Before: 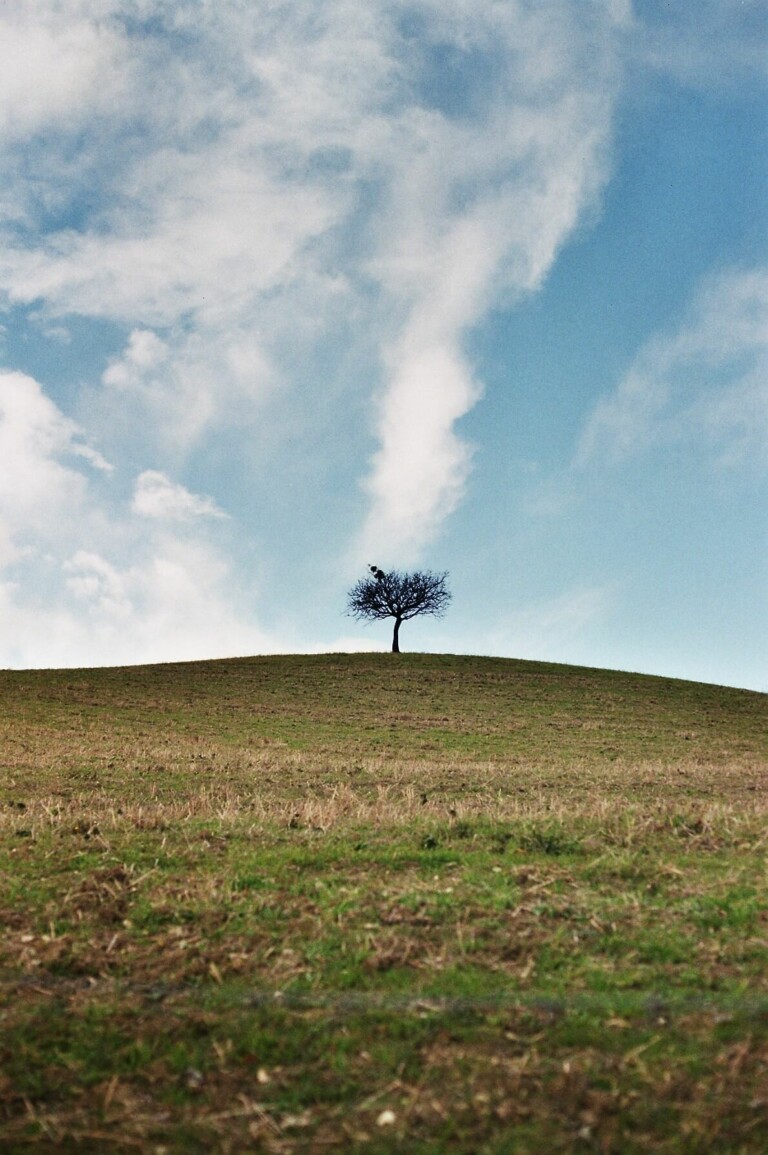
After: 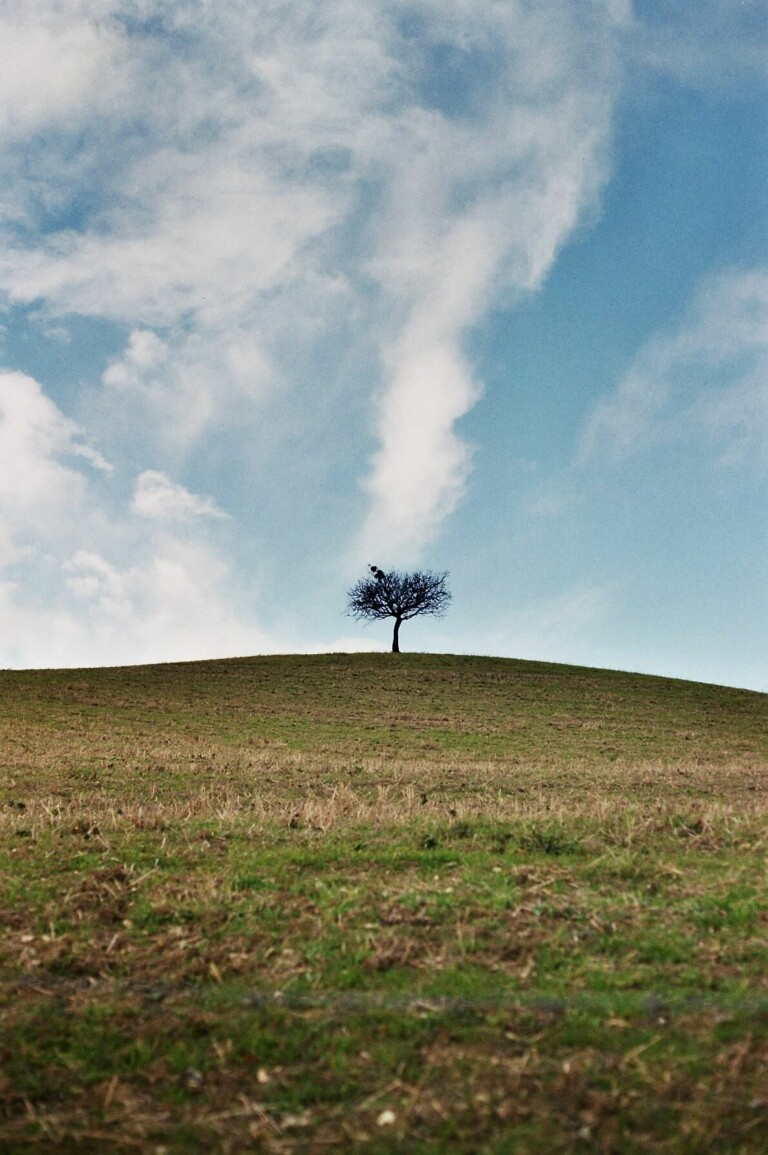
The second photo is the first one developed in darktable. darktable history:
exposure: black level correction 0.002, exposure -0.099 EV, compensate highlight preservation false
